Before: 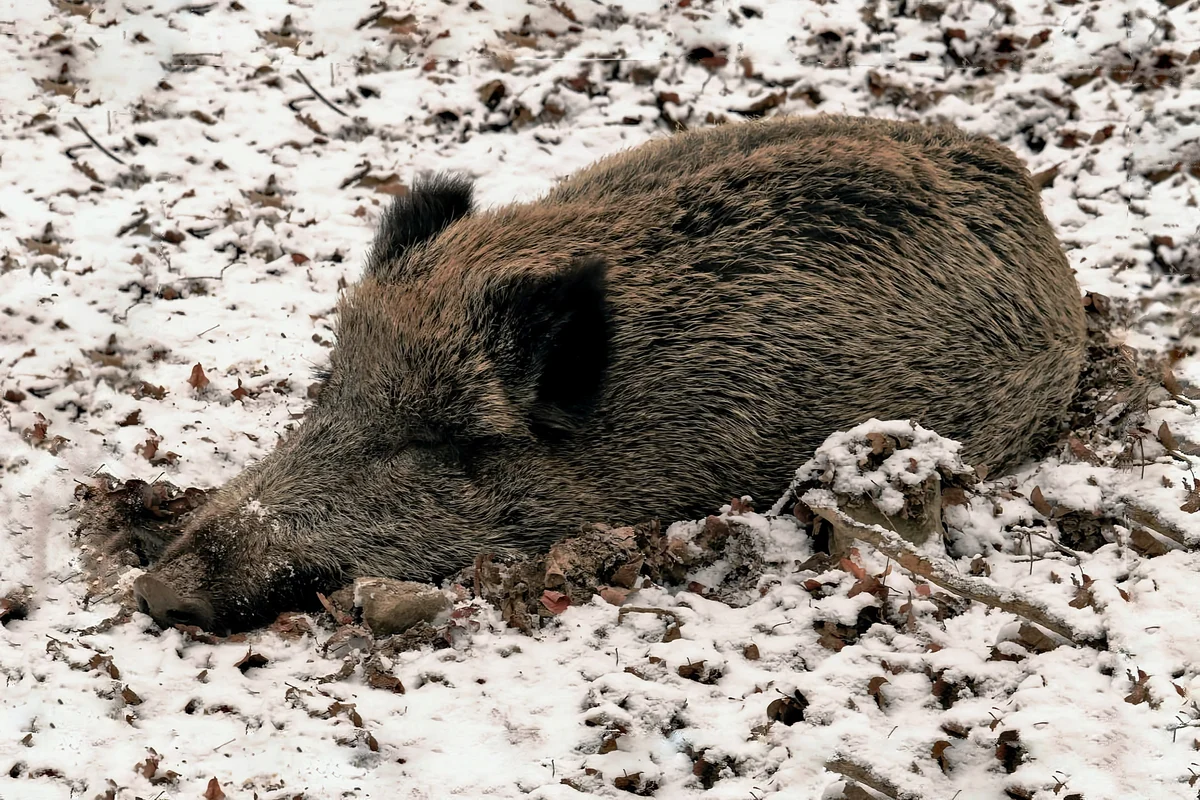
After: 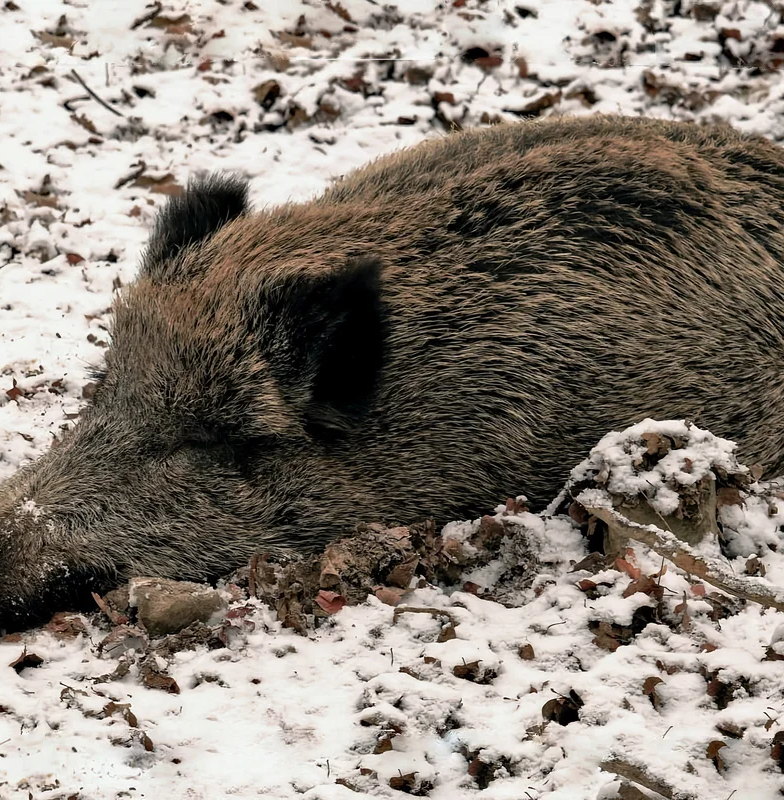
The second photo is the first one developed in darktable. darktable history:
tone equalizer: on, module defaults
crop and rotate: left 18.76%, right 15.898%
